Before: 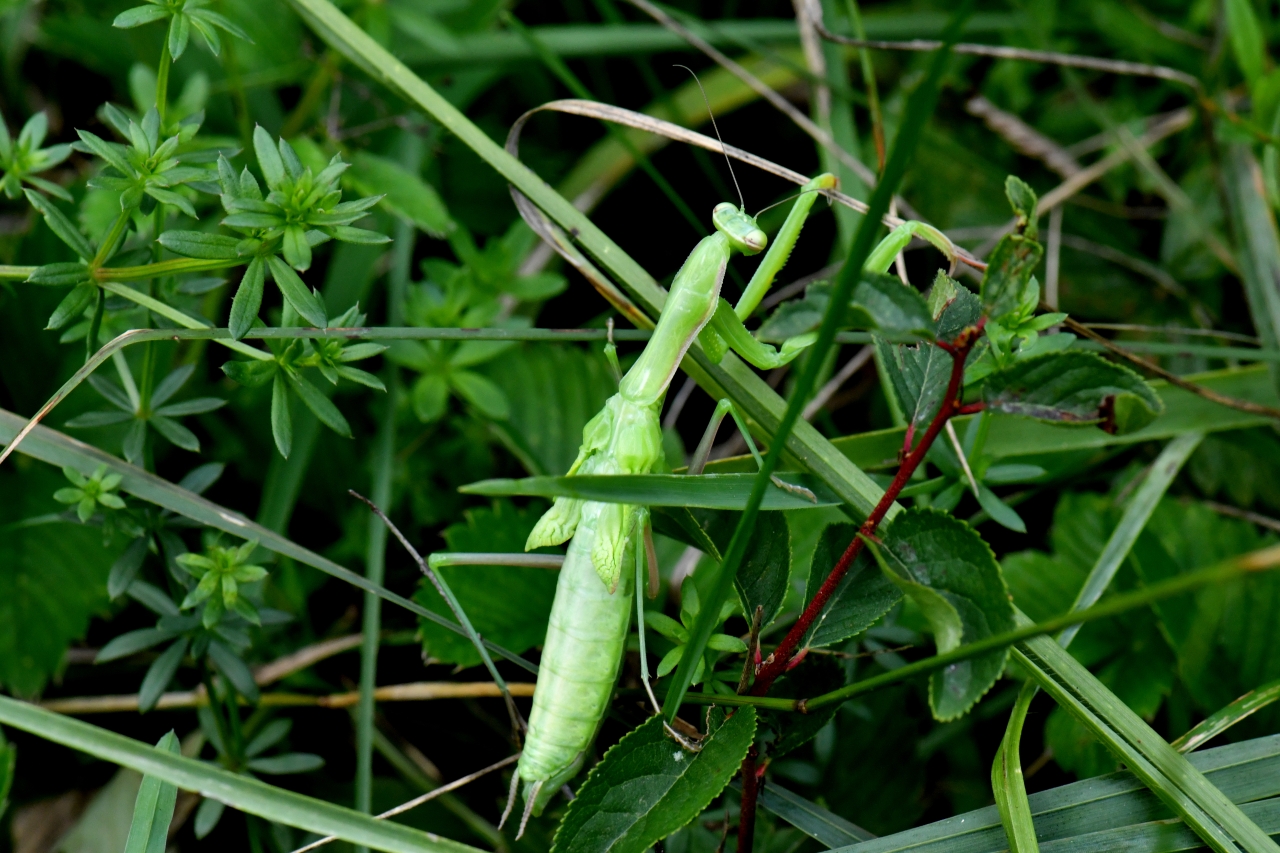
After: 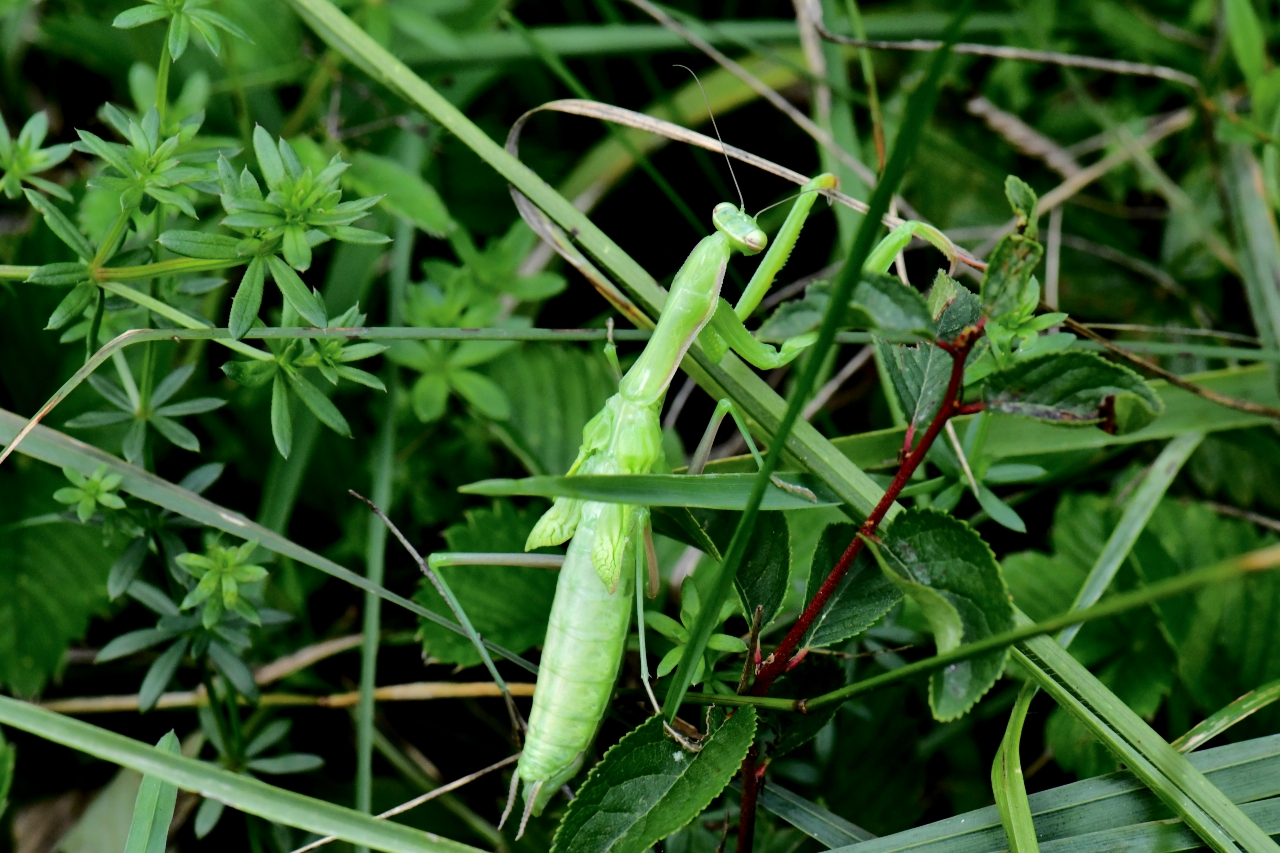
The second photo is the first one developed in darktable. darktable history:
tone curve: curves: ch0 [(0, 0) (0.003, 0.004) (0.011, 0.01) (0.025, 0.025) (0.044, 0.042) (0.069, 0.064) (0.1, 0.093) (0.136, 0.13) (0.177, 0.182) (0.224, 0.241) (0.277, 0.322) (0.335, 0.409) (0.399, 0.482) (0.468, 0.551) (0.543, 0.606) (0.623, 0.672) (0.709, 0.73) (0.801, 0.81) (0.898, 0.885) (1, 1)], color space Lab, independent channels
